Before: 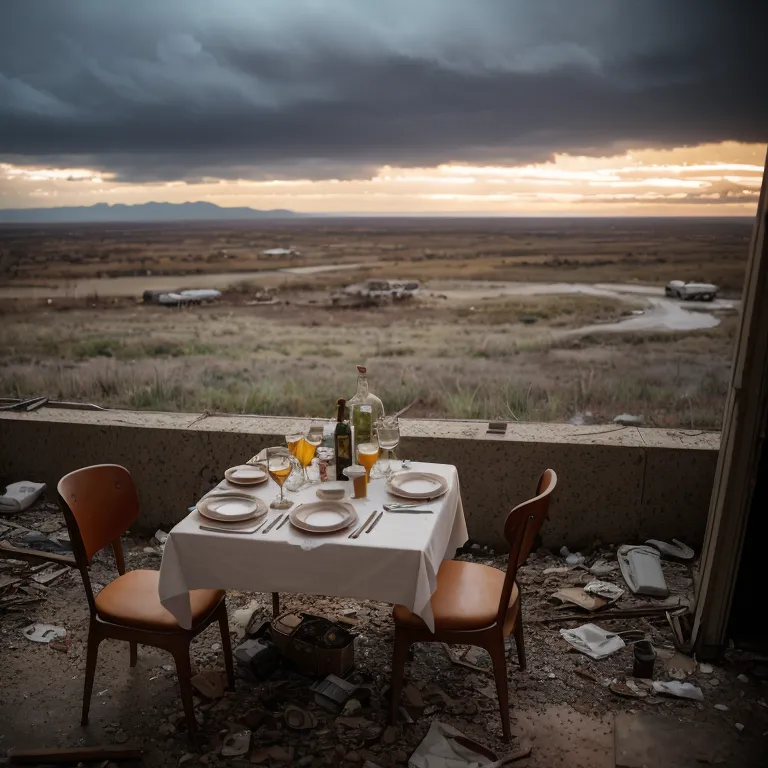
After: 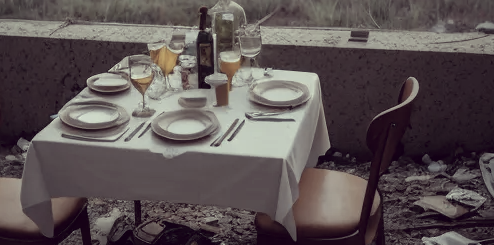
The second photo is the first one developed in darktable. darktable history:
crop: left 18.091%, top 51.13%, right 17.525%, bottom 16.85%
color correction: highlights a* -20.17, highlights b* 20.27, shadows a* 20.03, shadows b* -20.46, saturation 0.43
